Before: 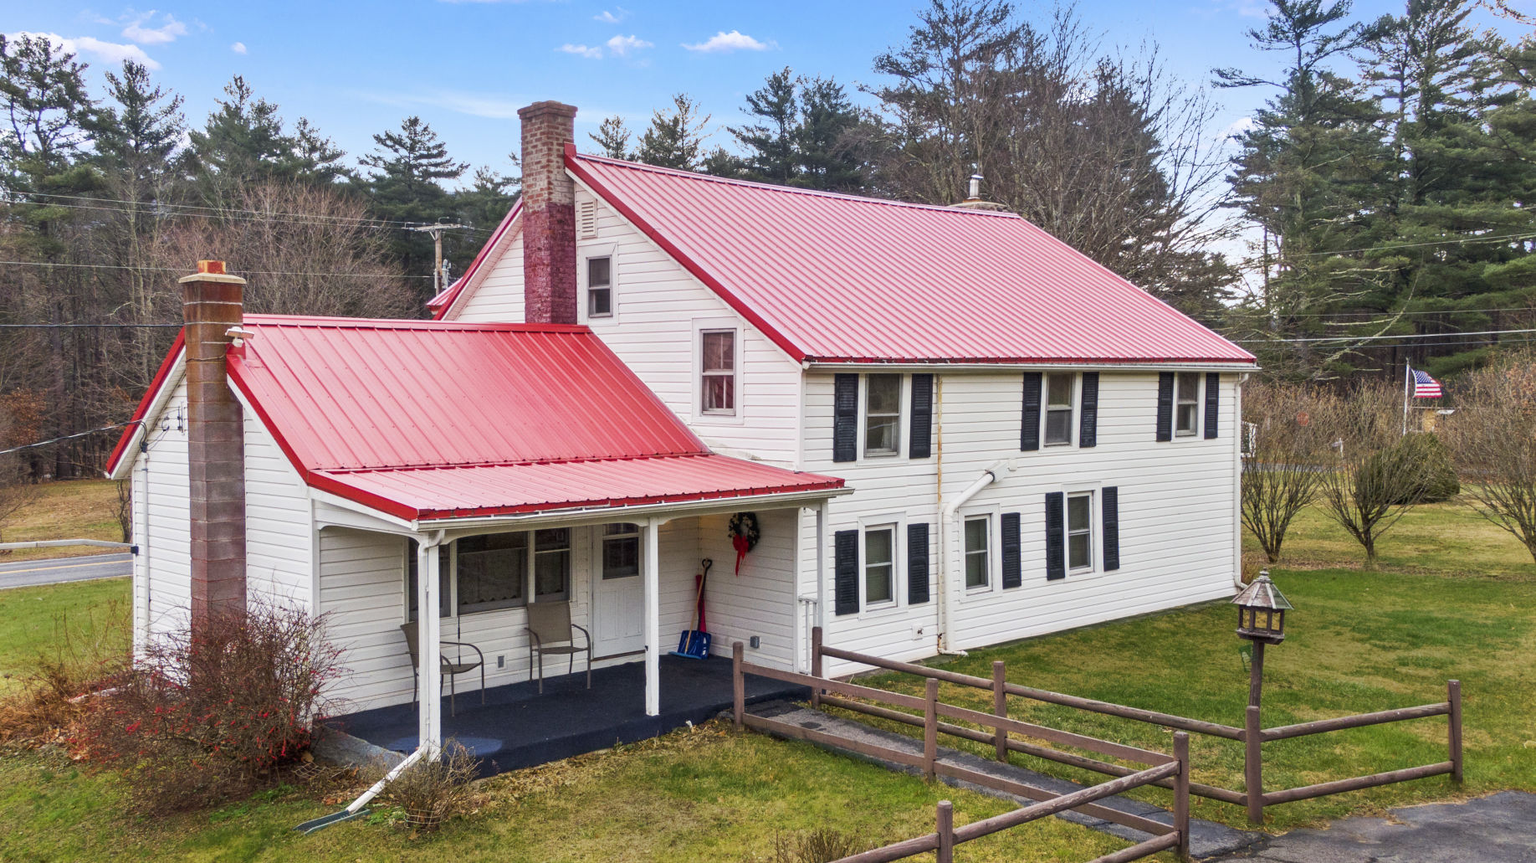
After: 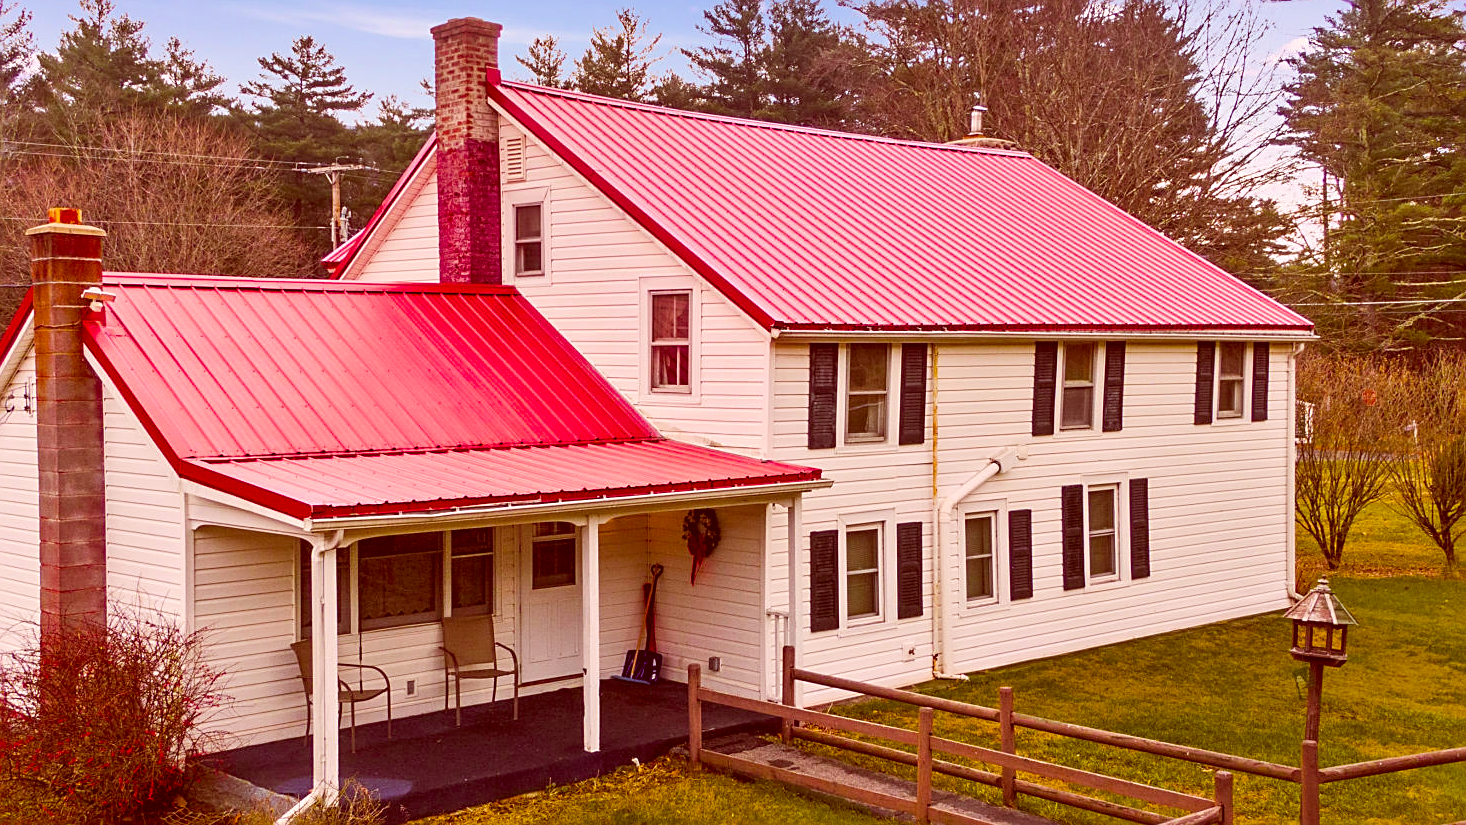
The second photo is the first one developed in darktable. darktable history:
crop and rotate: left 10.288%, top 10.002%, right 9.839%, bottom 9.971%
sharpen: on, module defaults
color balance rgb: linear chroma grading › shadows -3.532%, linear chroma grading › highlights -3.012%, perceptual saturation grading › global saturation 98.727%, global vibrance 20%
color correction: highlights a* 9.32, highlights b* 8.97, shadows a* 39.26, shadows b* 39.57, saturation 0.794
